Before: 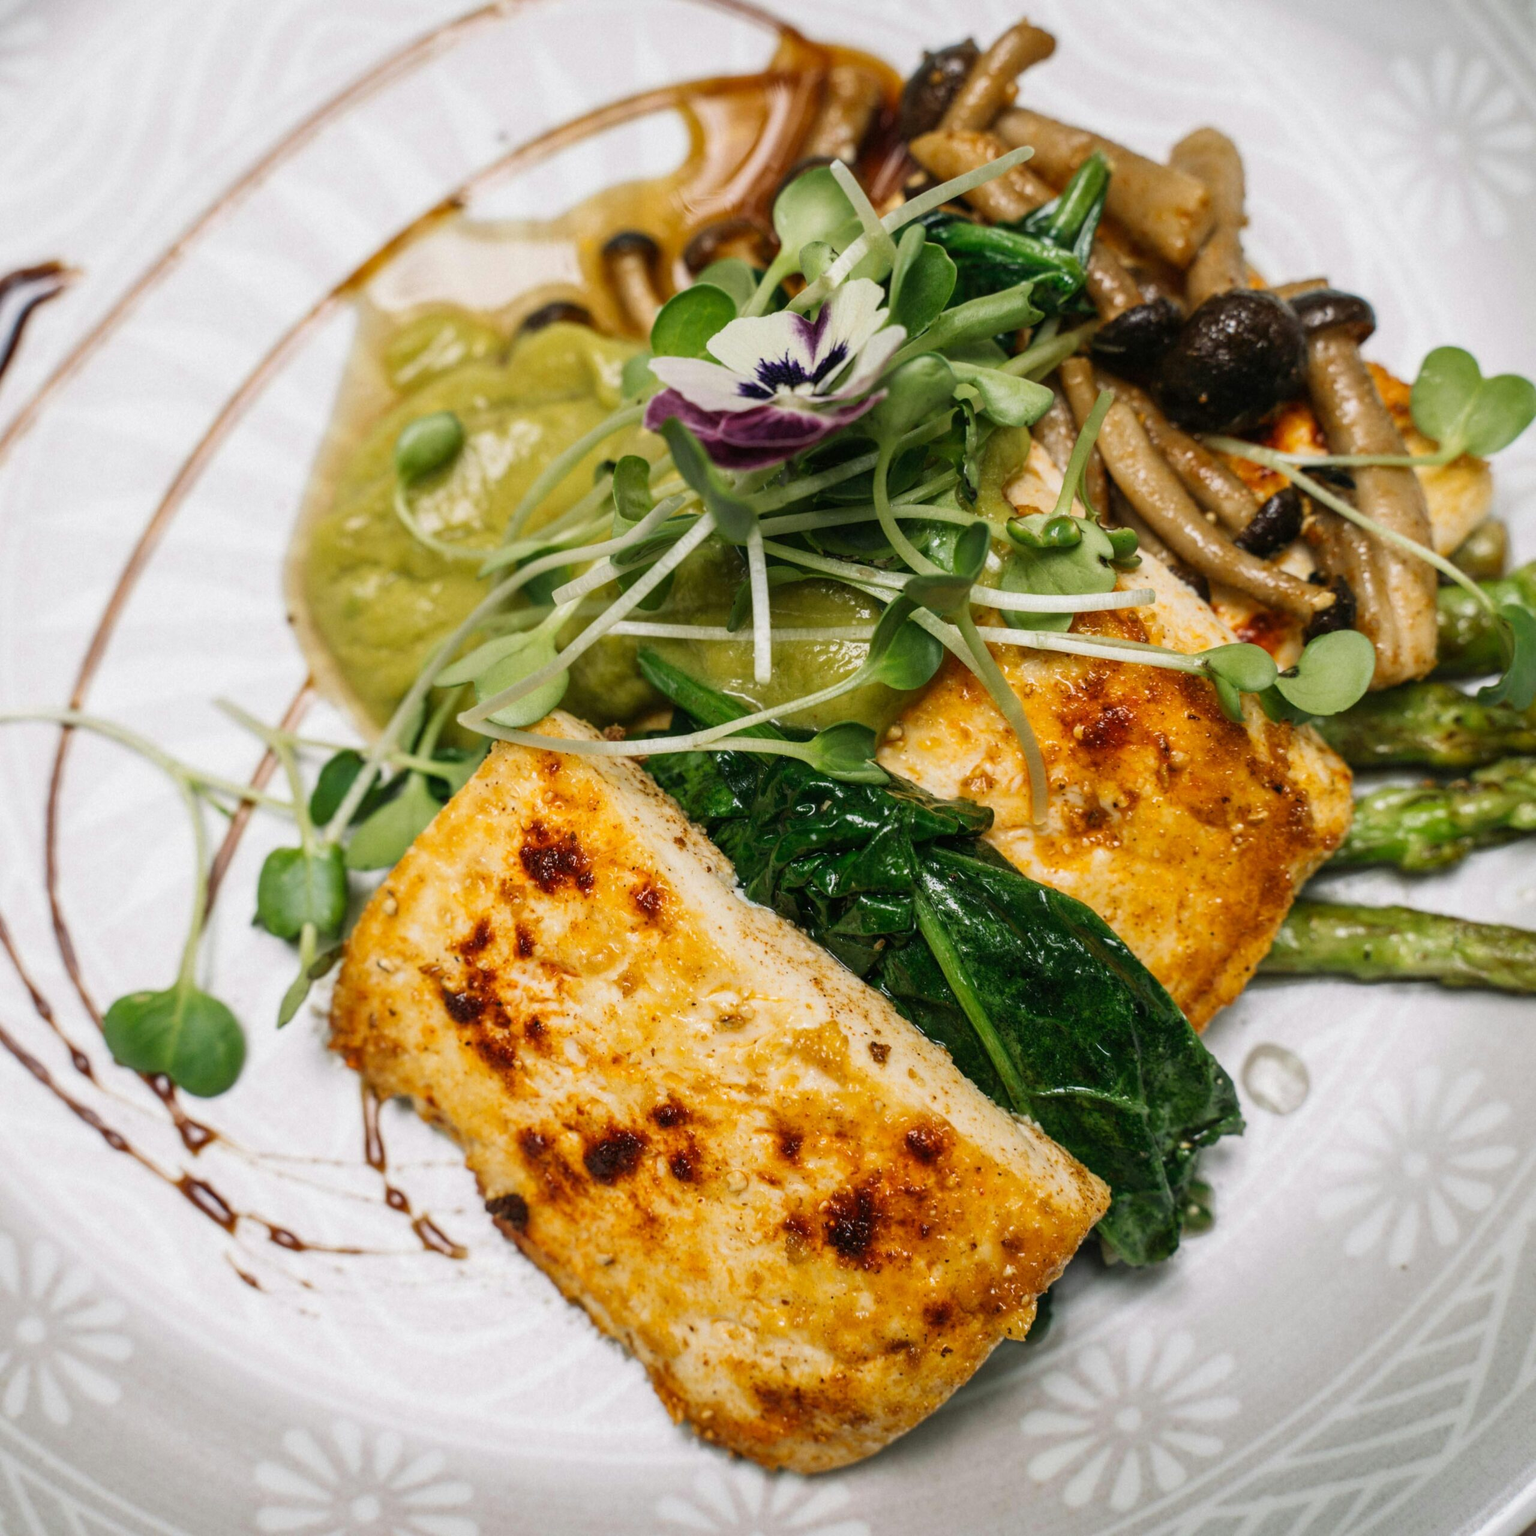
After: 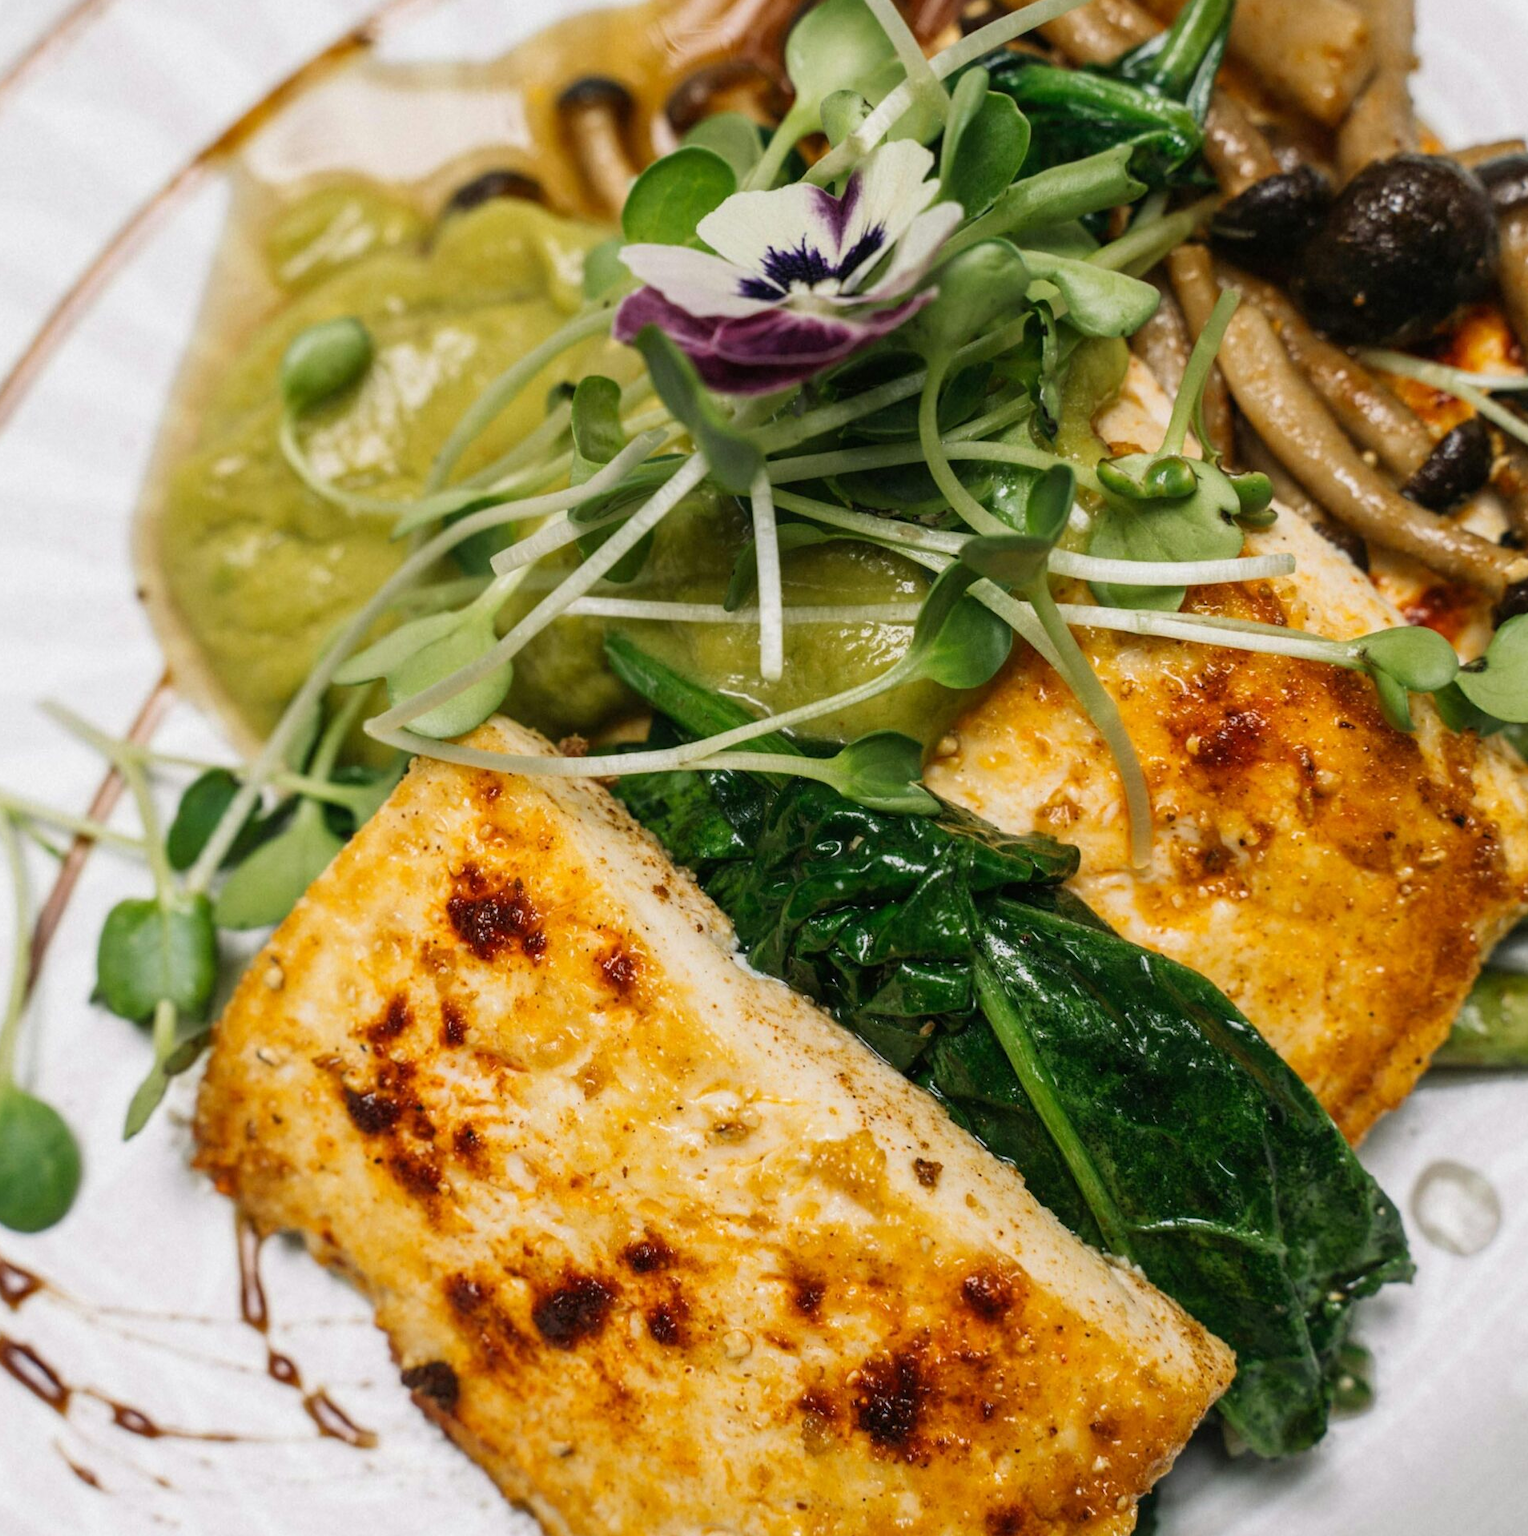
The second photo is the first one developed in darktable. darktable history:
crop and rotate: left 12.051%, top 11.364%, right 13.344%, bottom 13.682%
